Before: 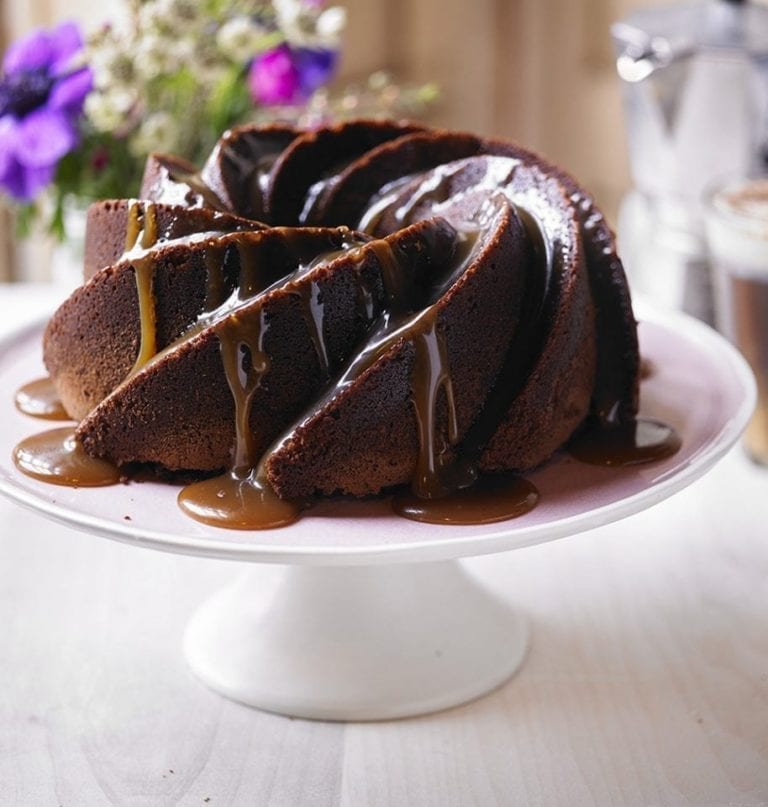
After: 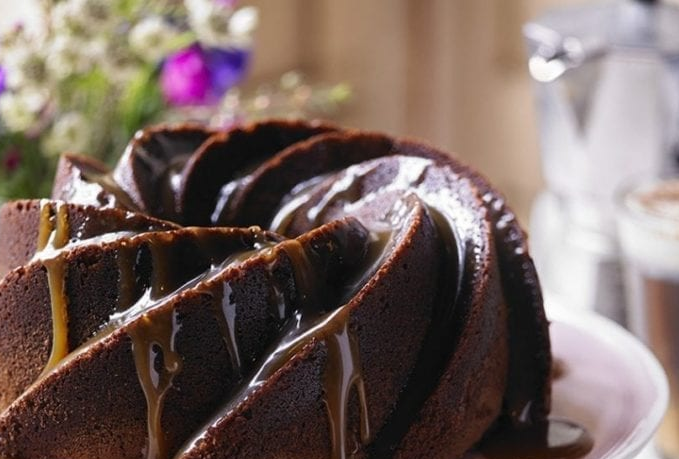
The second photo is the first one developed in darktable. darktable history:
crop and rotate: left 11.481%, bottom 43.014%
